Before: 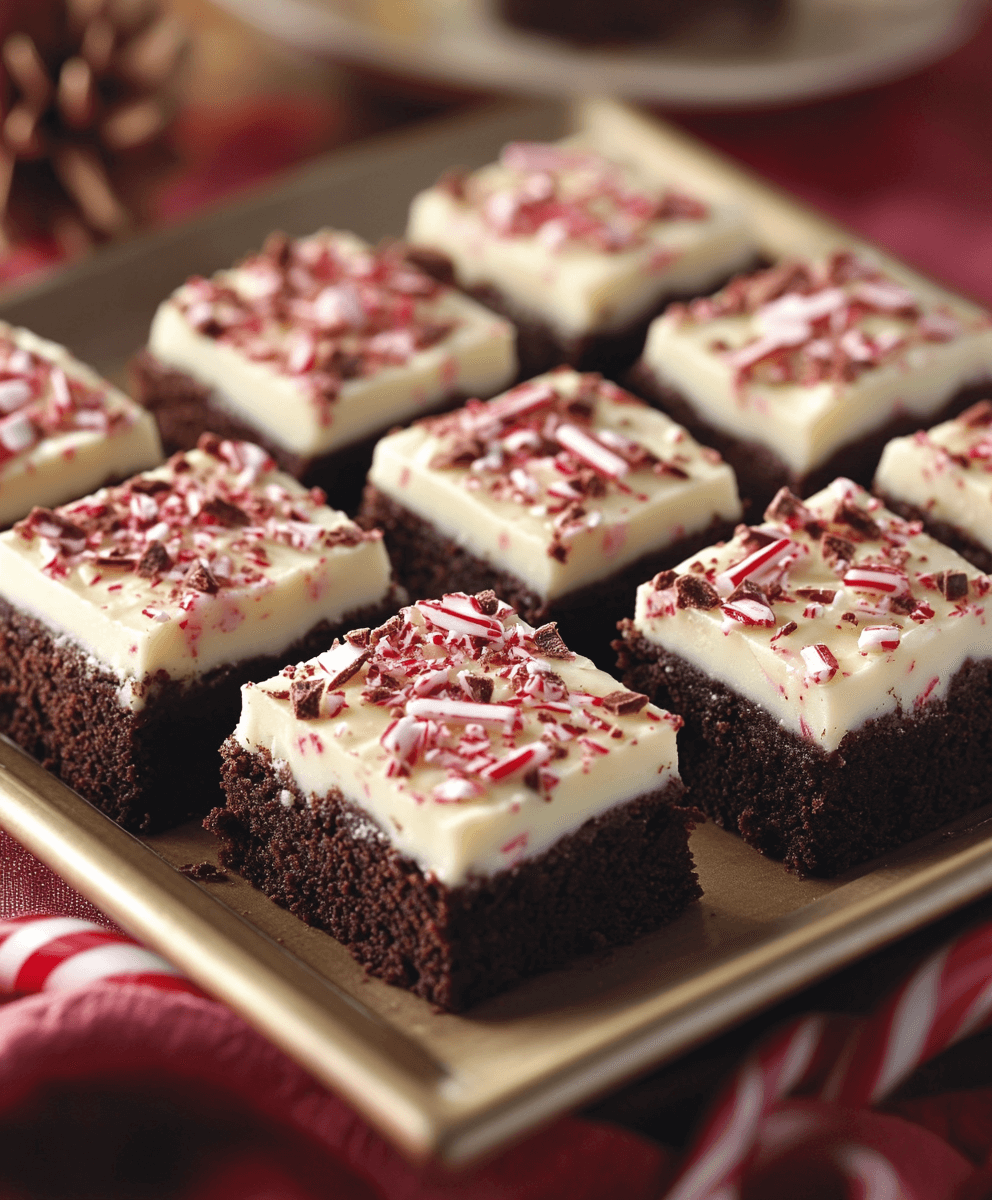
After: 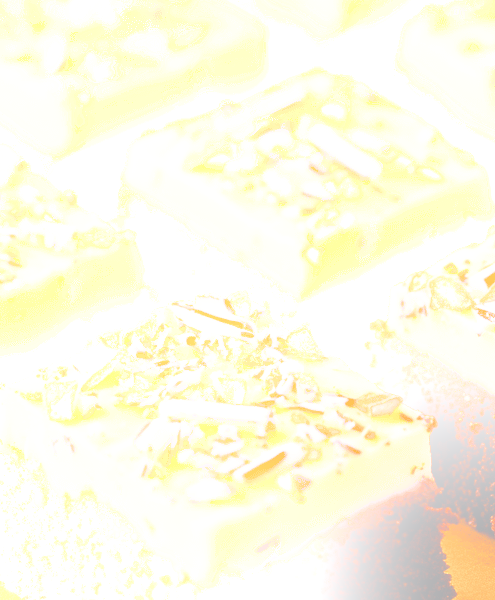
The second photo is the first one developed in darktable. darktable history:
color contrast: green-magenta contrast 0.85, blue-yellow contrast 1.25, unbound 0
base curve: curves: ch0 [(0, 0) (0.007, 0.004) (0.027, 0.03) (0.046, 0.07) (0.207, 0.54) (0.442, 0.872) (0.673, 0.972) (1, 1)], preserve colors none
crop: left 25%, top 25%, right 25%, bottom 25%
bloom: size 25%, threshold 5%, strength 90%
